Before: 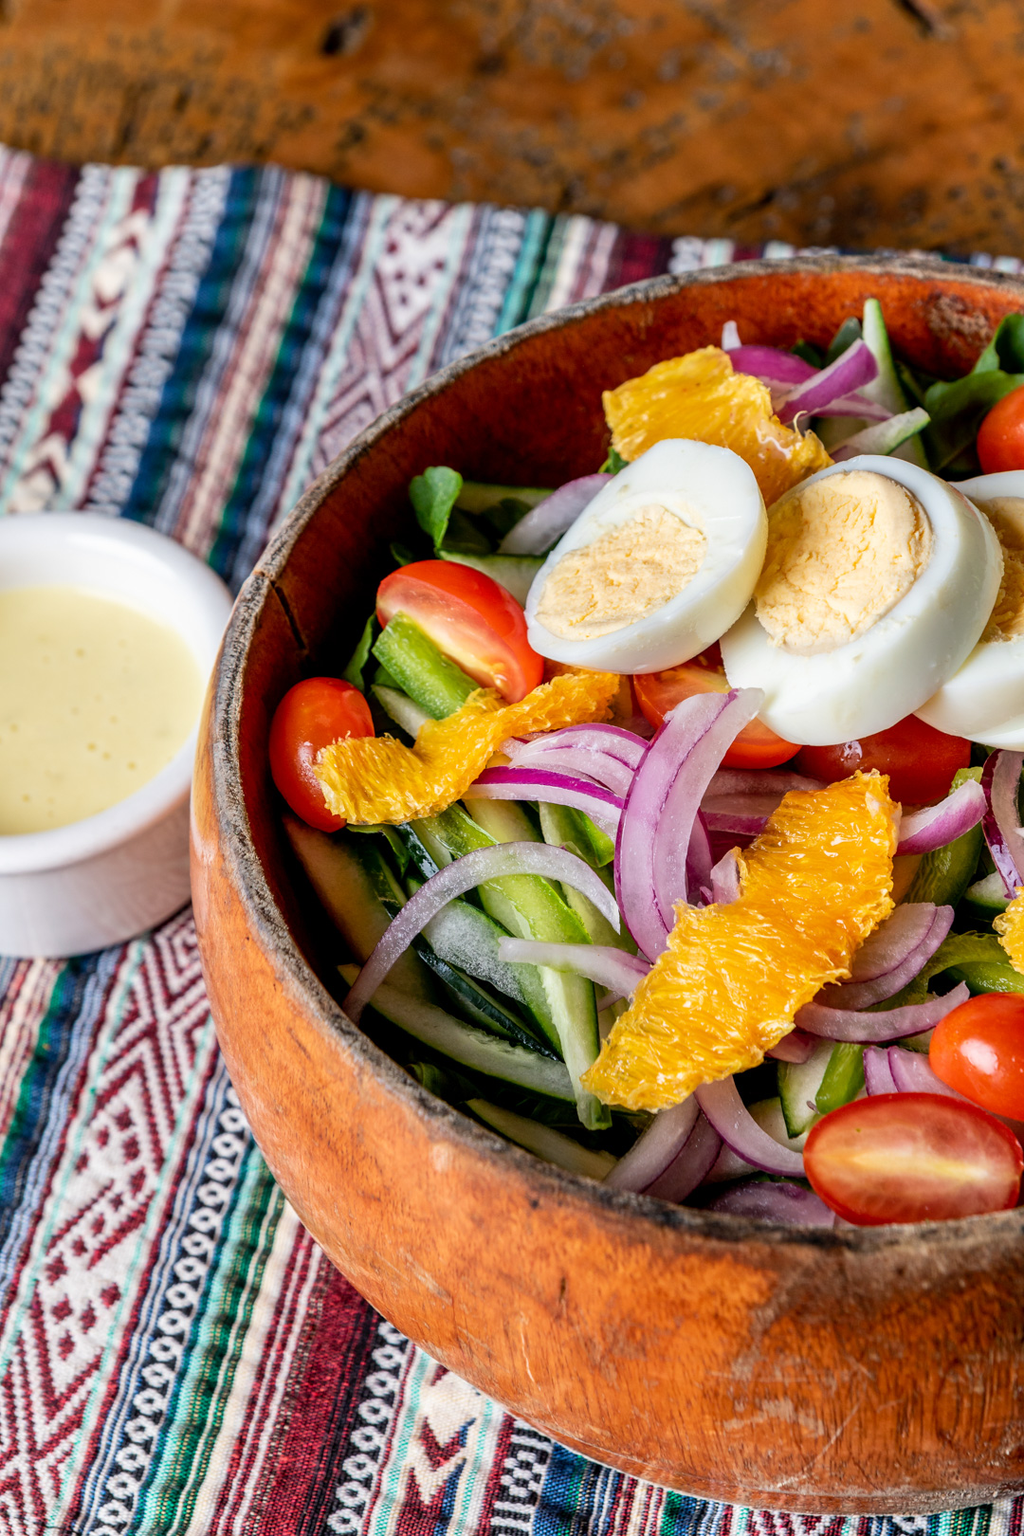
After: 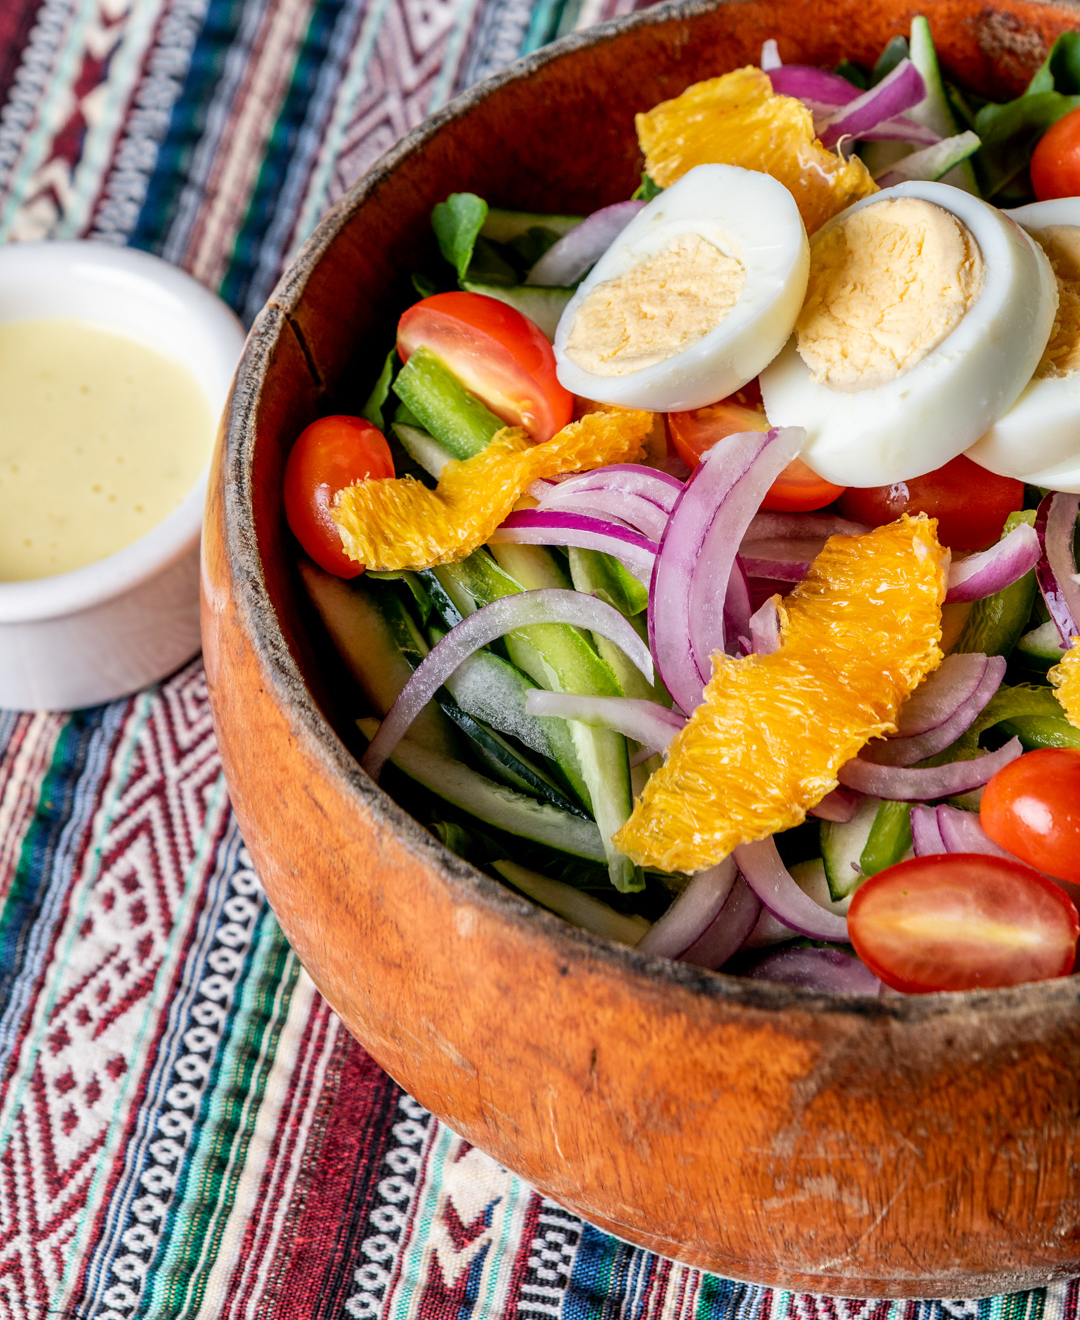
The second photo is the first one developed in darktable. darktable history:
white balance: emerald 1
crop and rotate: top 18.507%
rotate and perspective: automatic cropping original format, crop left 0, crop top 0
